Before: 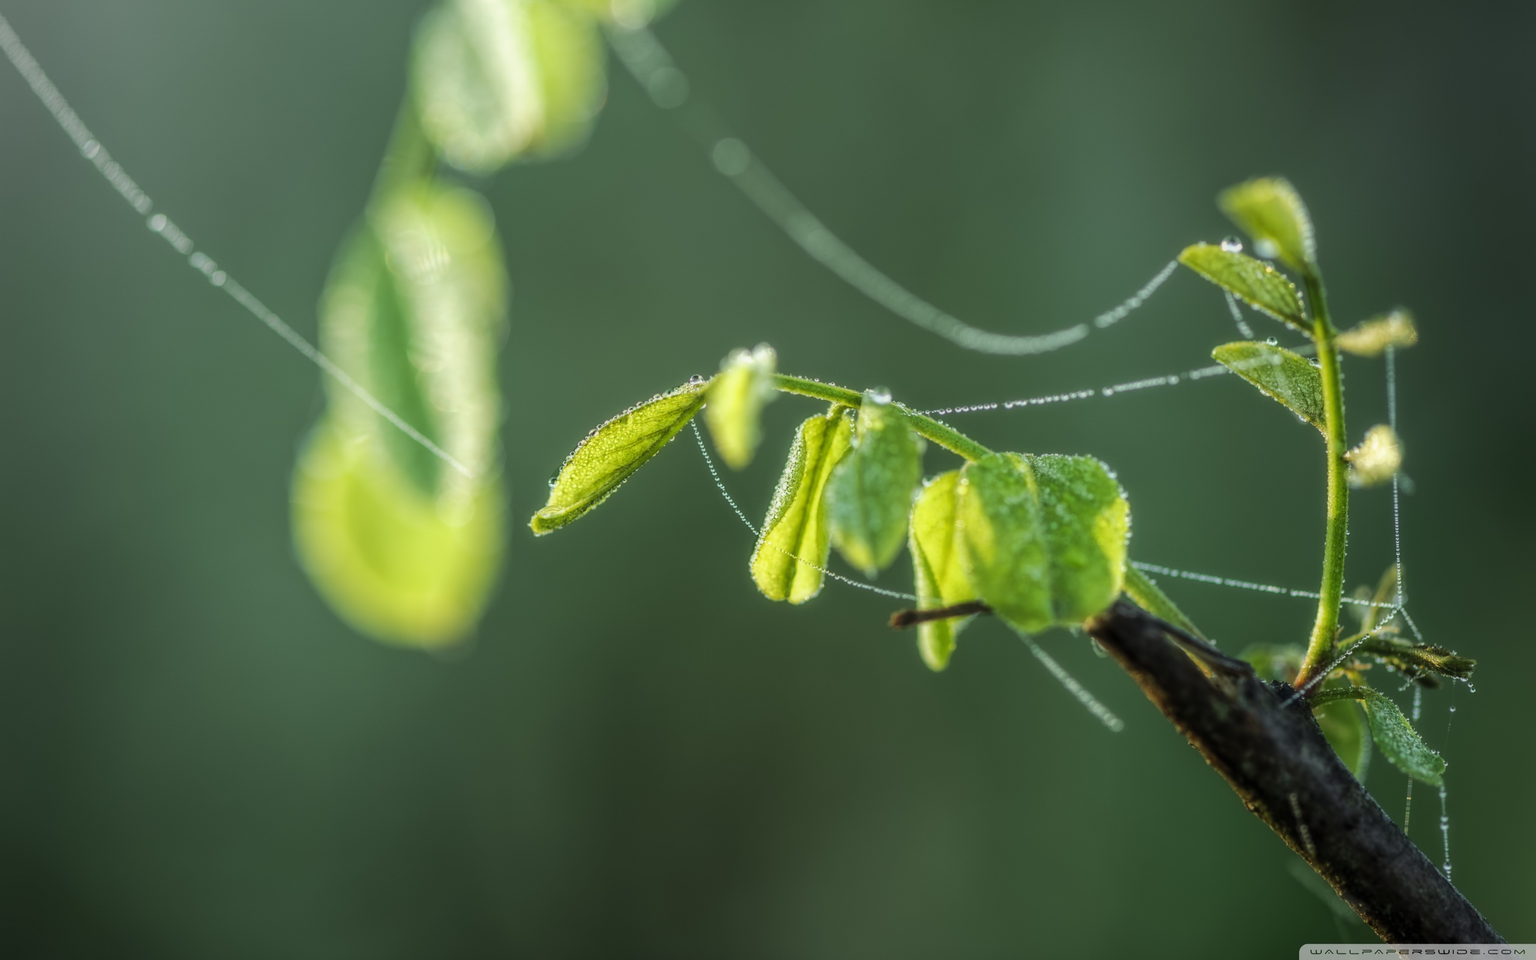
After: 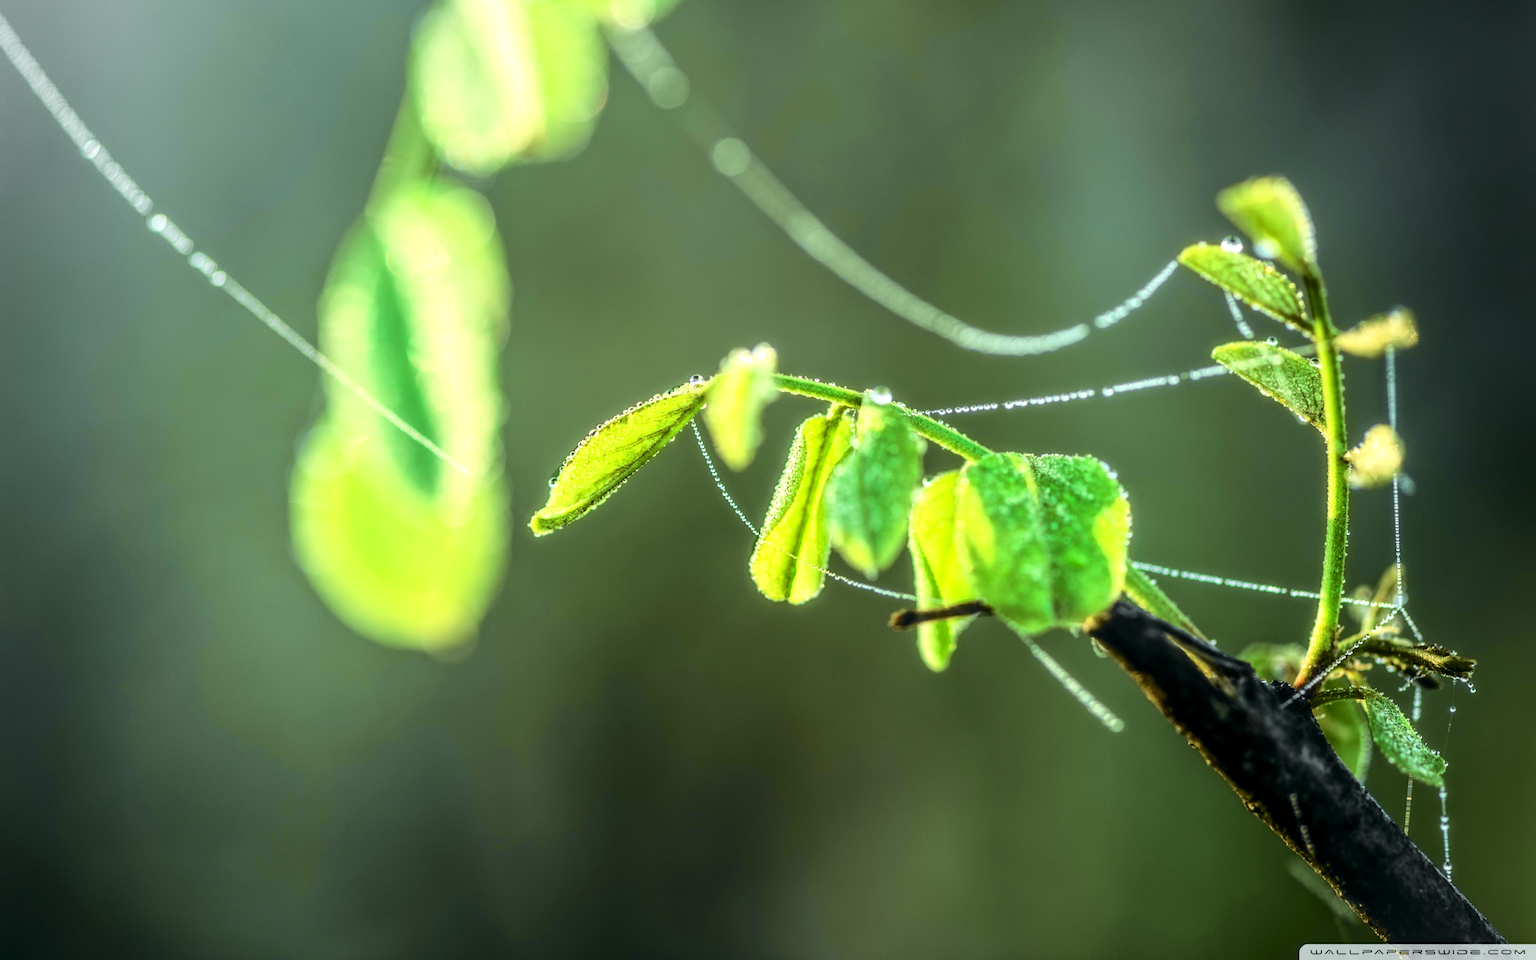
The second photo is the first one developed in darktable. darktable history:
tone curve: curves: ch0 [(0, 0.015) (0.084, 0.074) (0.162, 0.165) (0.304, 0.382) (0.466, 0.576) (0.654, 0.741) (0.848, 0.906) (0.984, 0.963)]; ch1 [(0, 0) (0.34, 0.235) (0.46, 0.46) (0.515, 0.502) (0.553, 0.567) (0.764, 0.815) (1, 1)]; ch2 [(0, 0) (0.44, 0.458) (0.479, 0.492) (0.524, 0.507) (0.547, 0.579) (0.673, 0.712) (1, 1)], color space Lab, independent channels, preserve colors none
local contrast: detail 130%
tone equalizer: -8 EV -0.745 EV, -7 EV -0.687 EV, -6 EV -0.561 EV, -5 EV -0.369 EV, -3 EV 0.403 EV, -2 EV 0.6 EV, -1 EV 0.675 EV, +0 EV 0.744 EV, edges refinement/feathering 500, mask exposure compensation -1.57 EV, preserve details no
